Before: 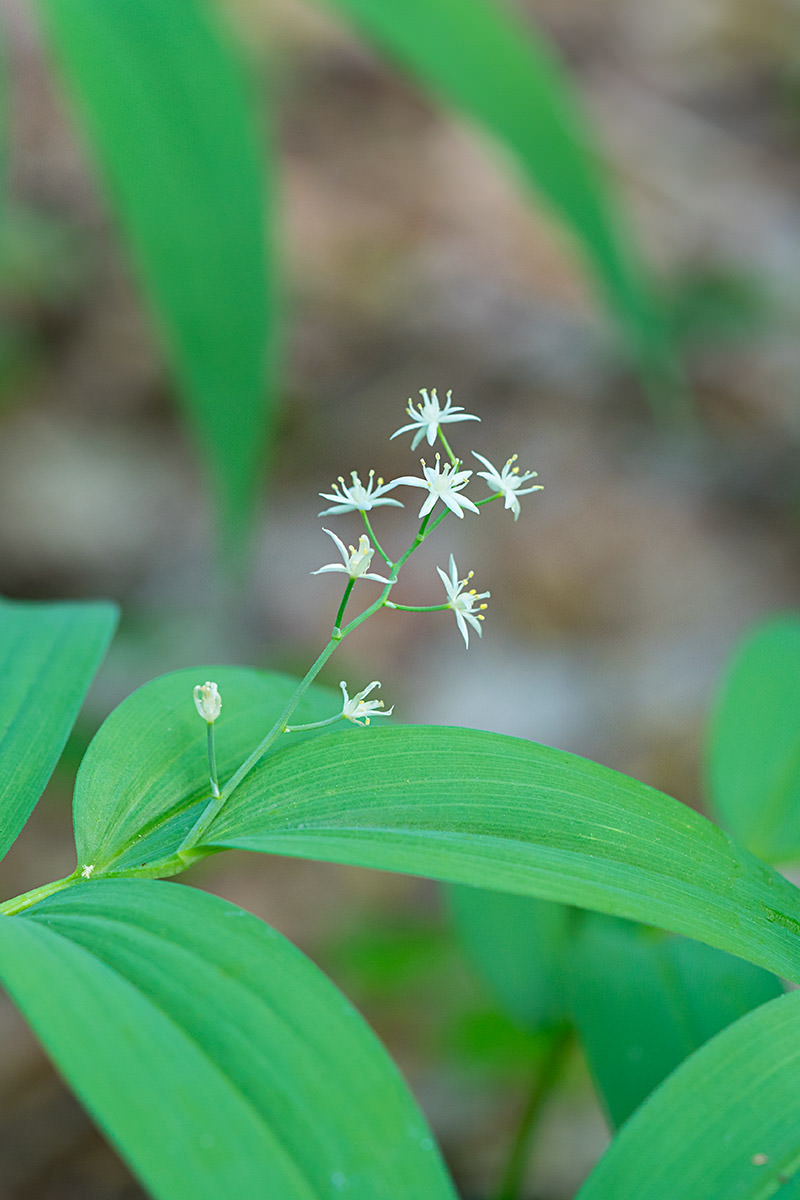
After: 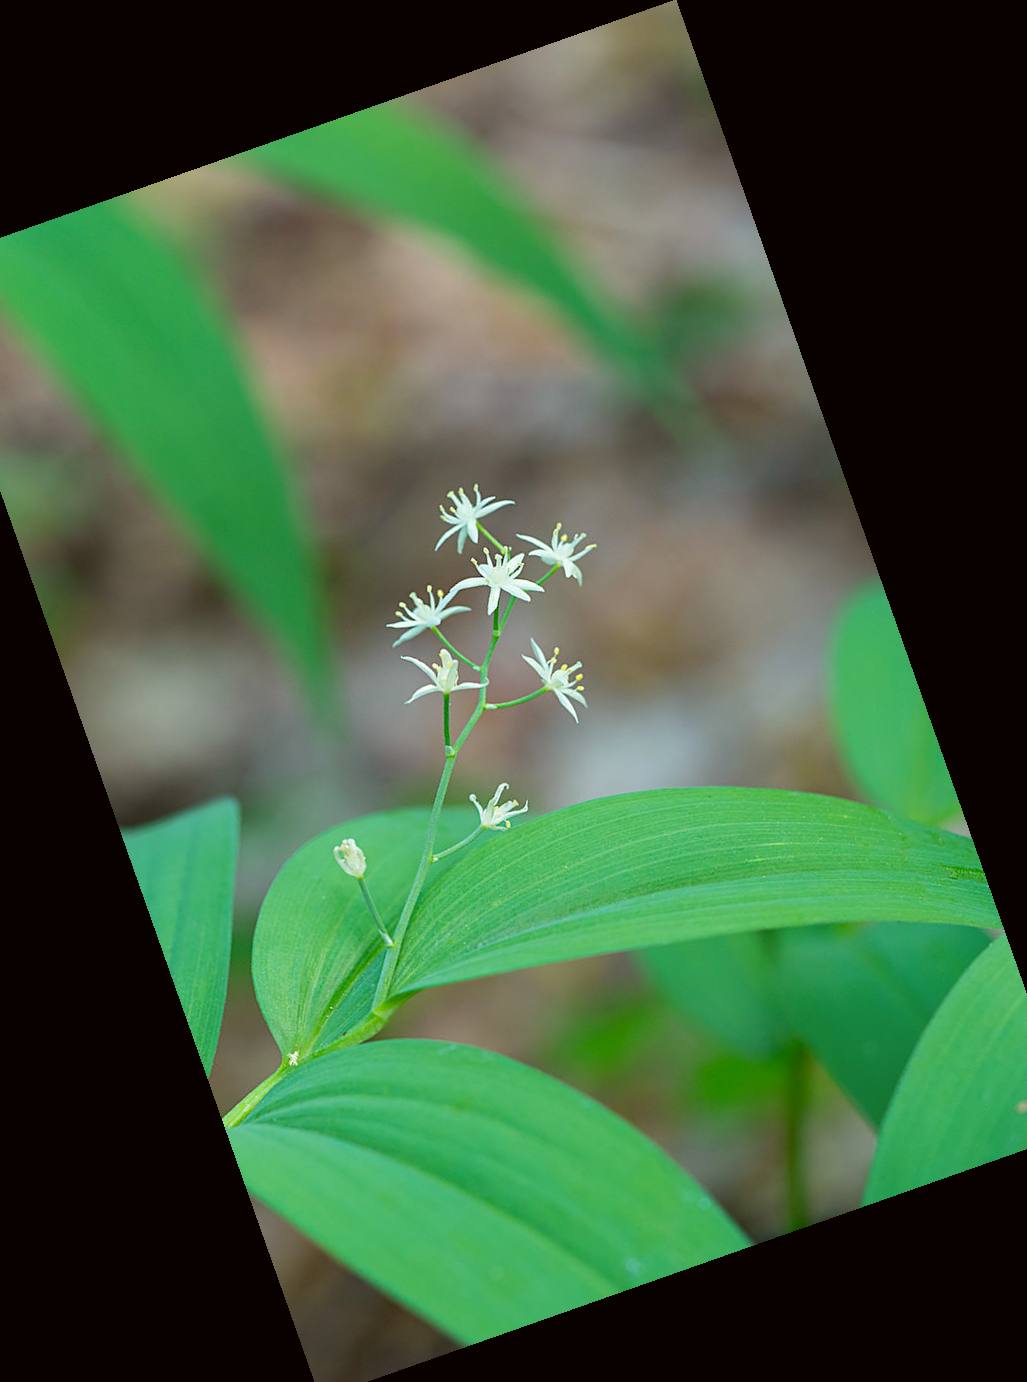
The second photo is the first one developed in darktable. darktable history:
color correction: highlights a* -0.95, highlights b* 4.5, shadows a* 3.55
crop and rotate: angle 19.43°, left 6.812%, right 4.125%, bottom 1.087%
